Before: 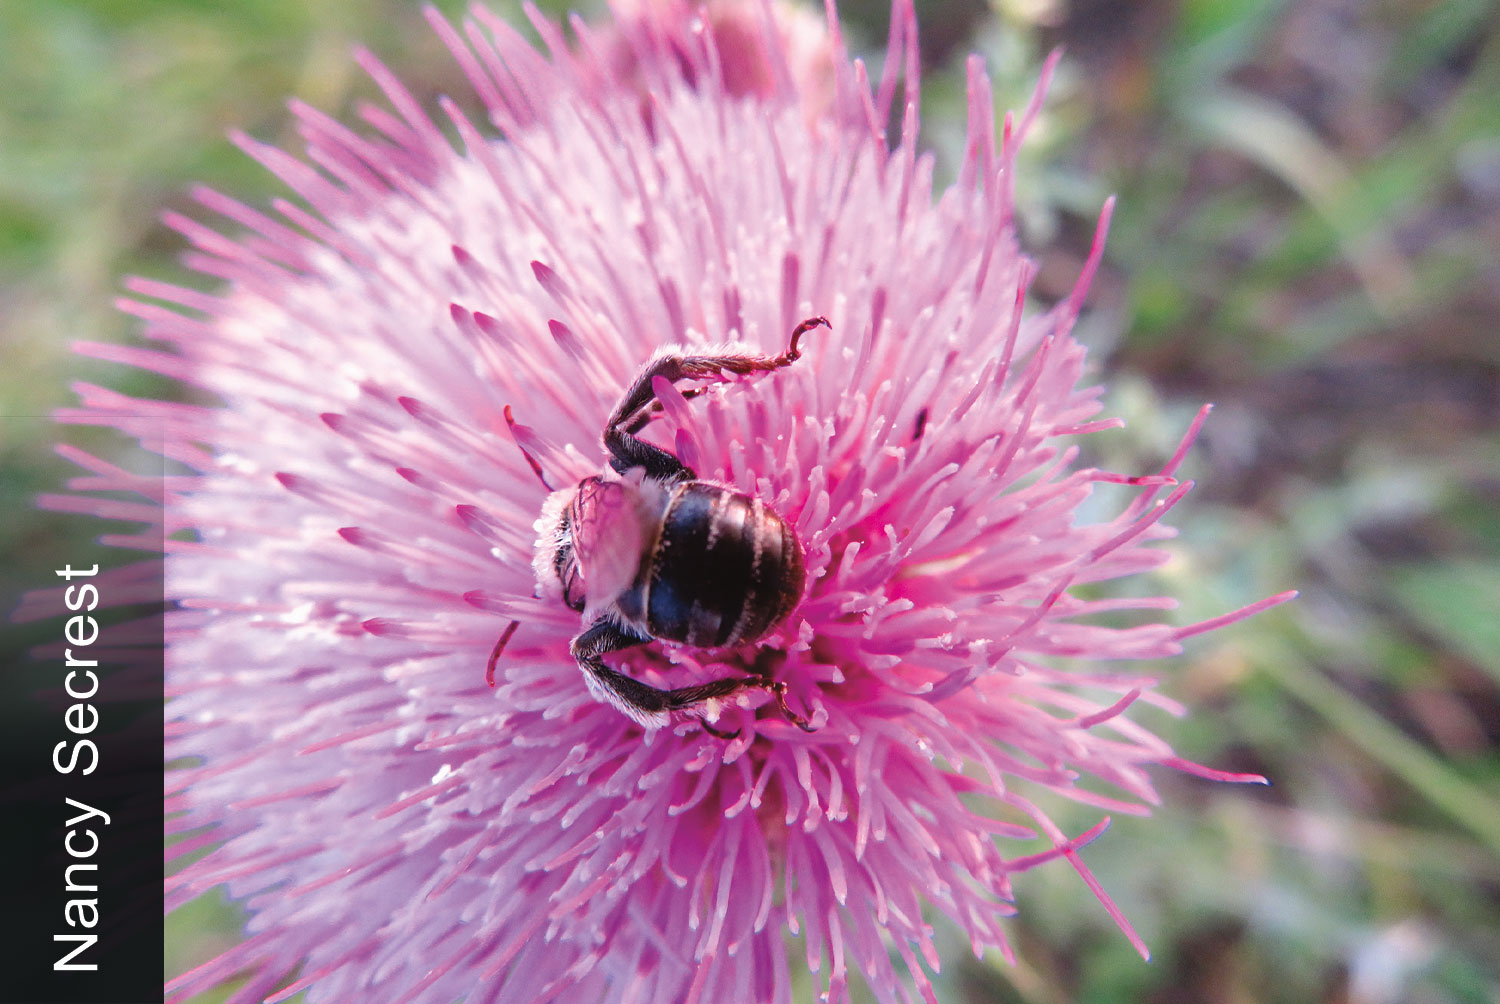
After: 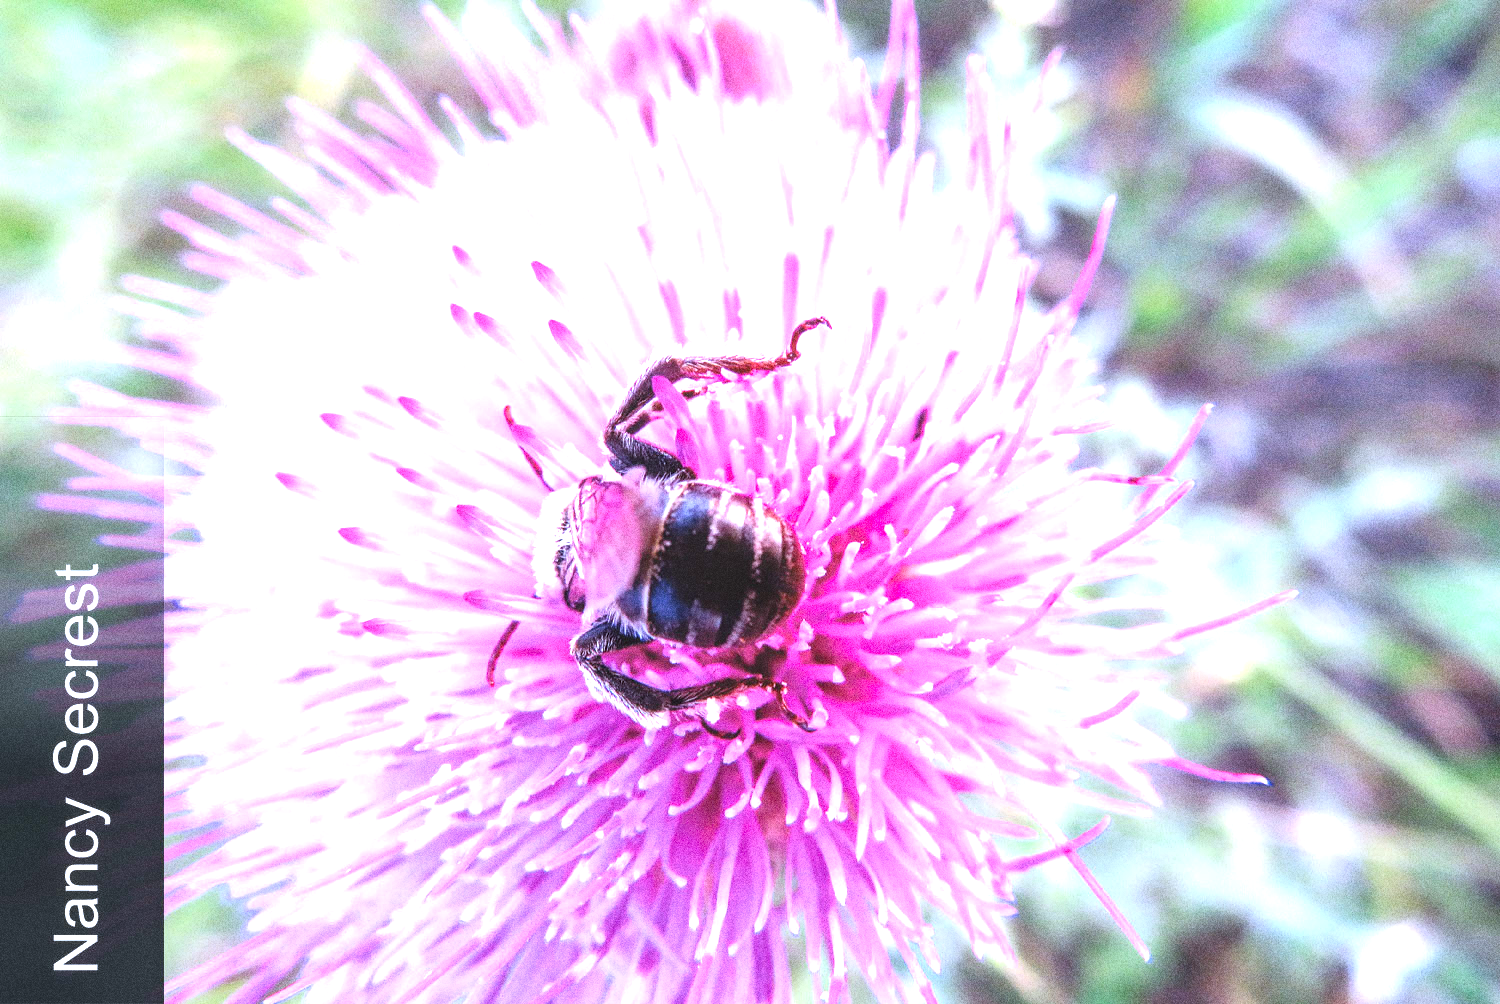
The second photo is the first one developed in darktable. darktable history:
grain: coarseness 0.09 ISO, strength 40%
exposure: black level correction 0, exposure 1.35 EV, compensate exposure bias true, compensate highlight preservation false
white balance: red 0.948, green 1.02, blue 1.176
local contrast: on, module defaults
